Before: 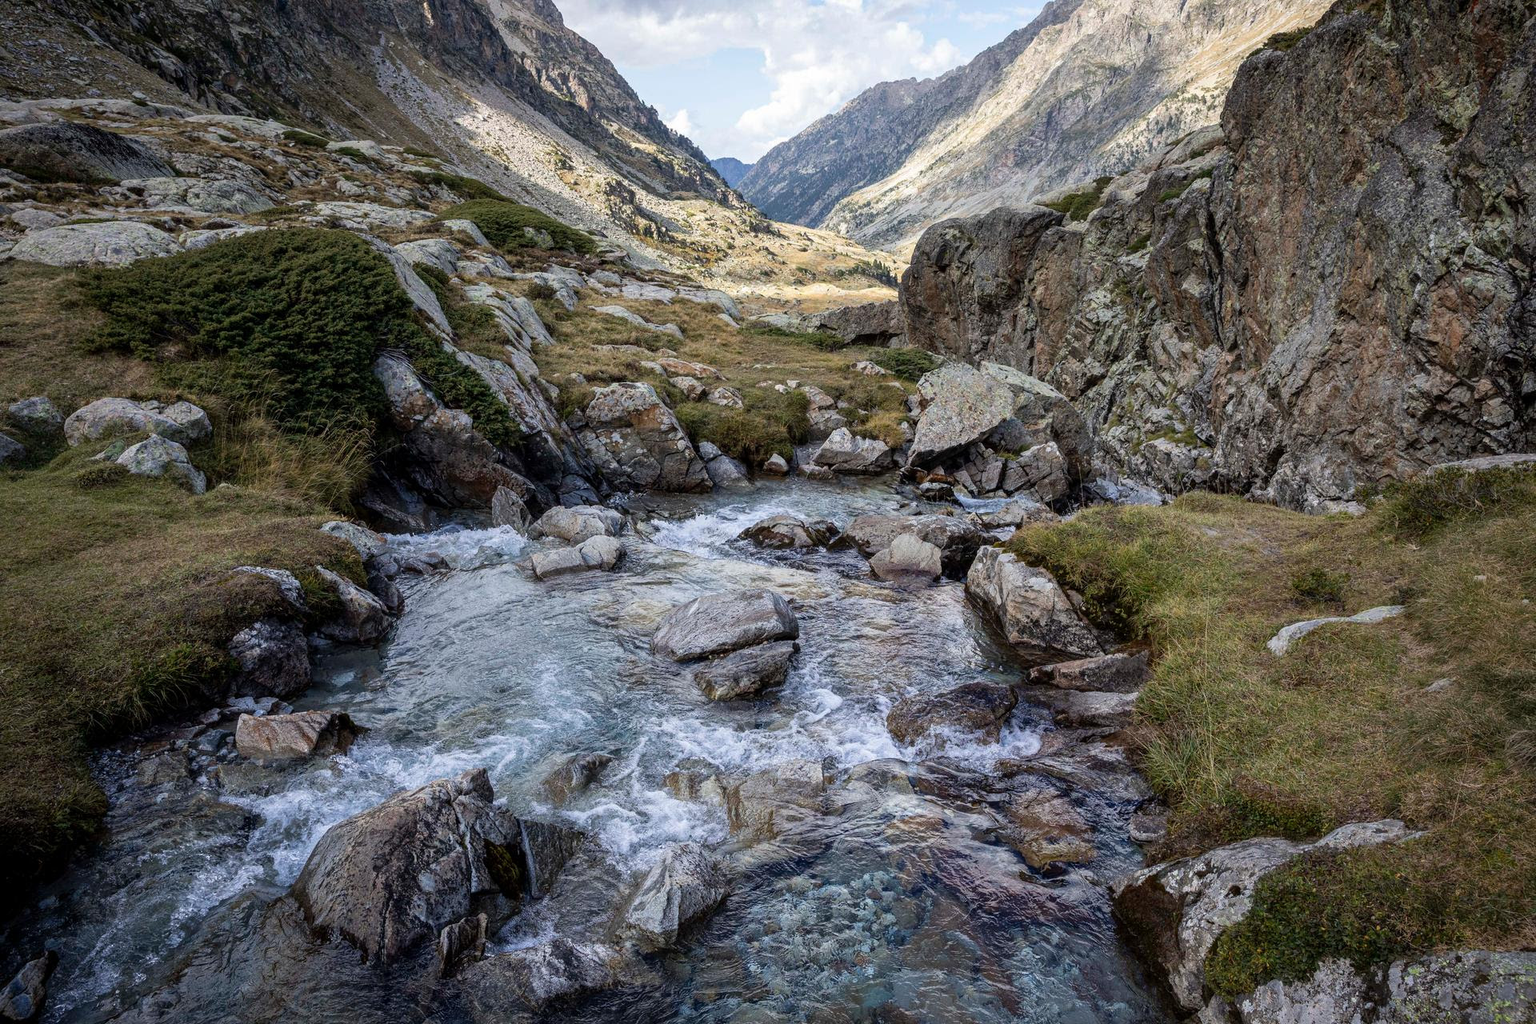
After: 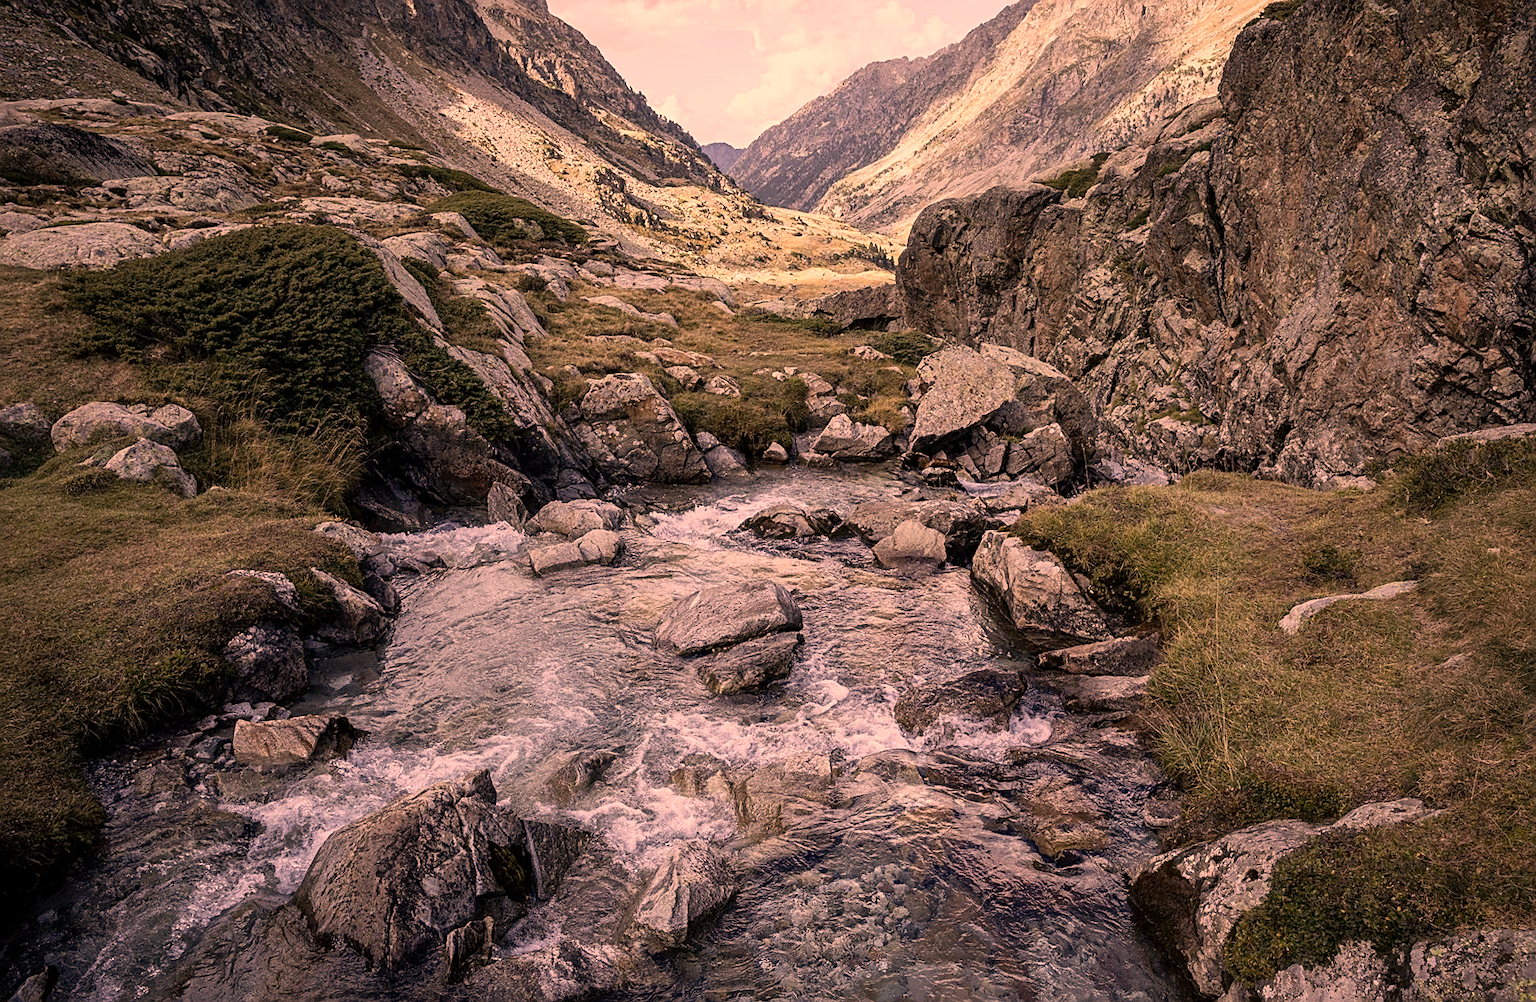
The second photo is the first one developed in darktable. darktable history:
contrast brightness saturation: contrast 0.08, saturation 0.02
color correction: highlights a* 40, highlights b* 40, saturation 0.69
sharpen: on, module defaults
rotate and perspective: rotation -1.42°, crop left 0.016, crop right 0.984, crop top 0.035, crop bottom 0.965
